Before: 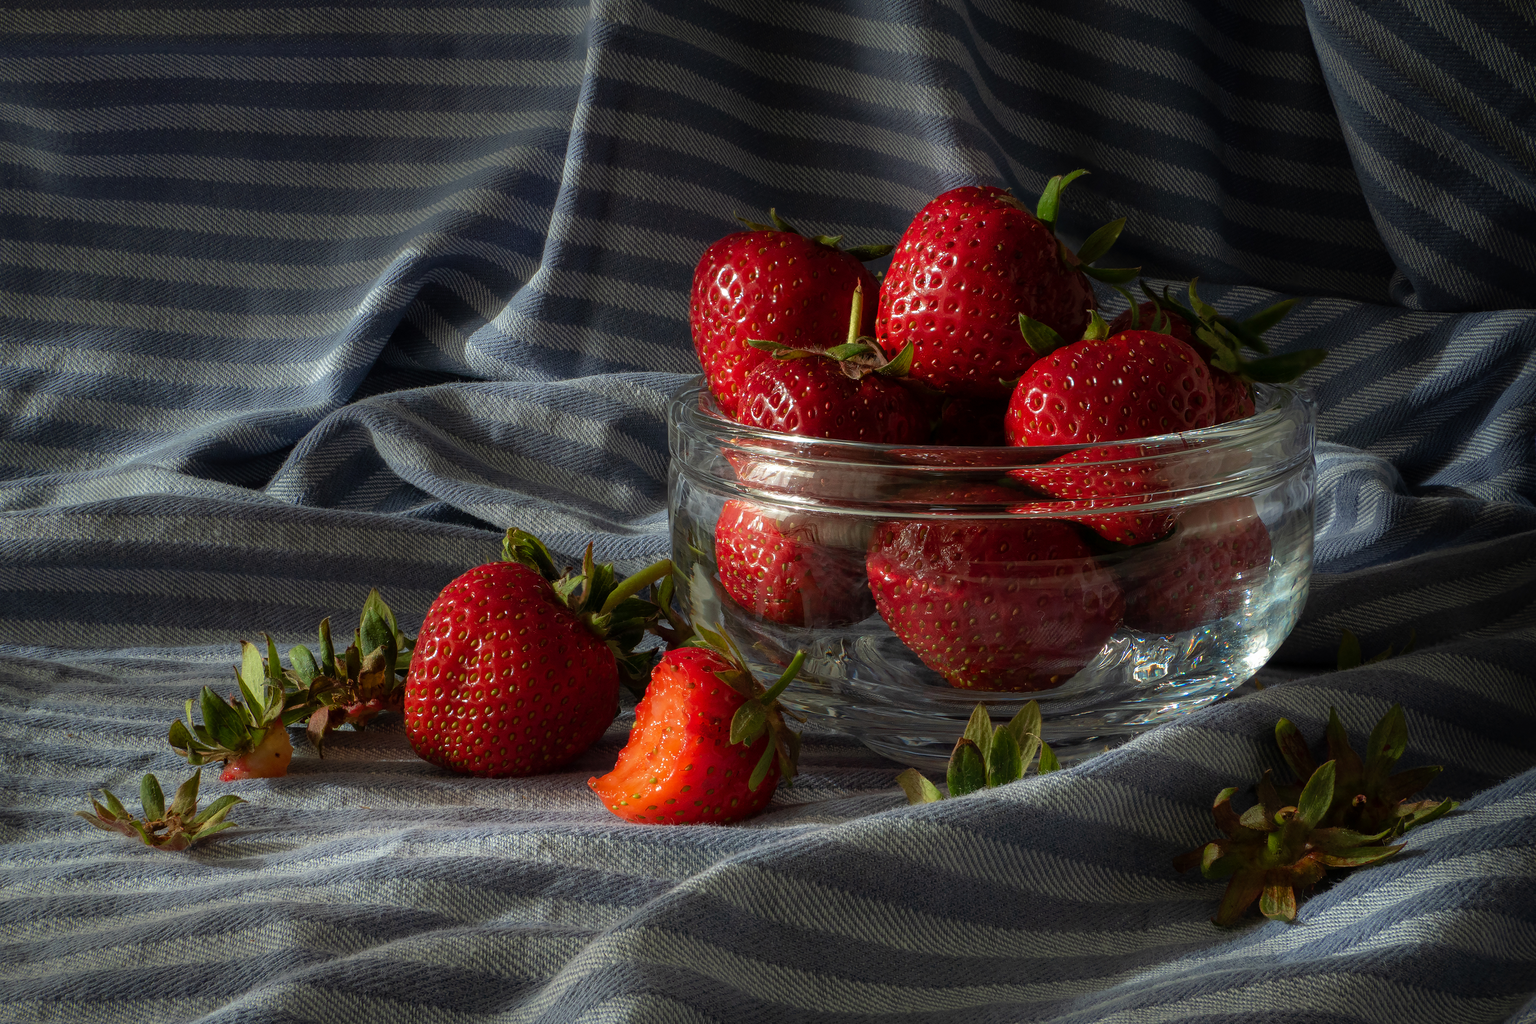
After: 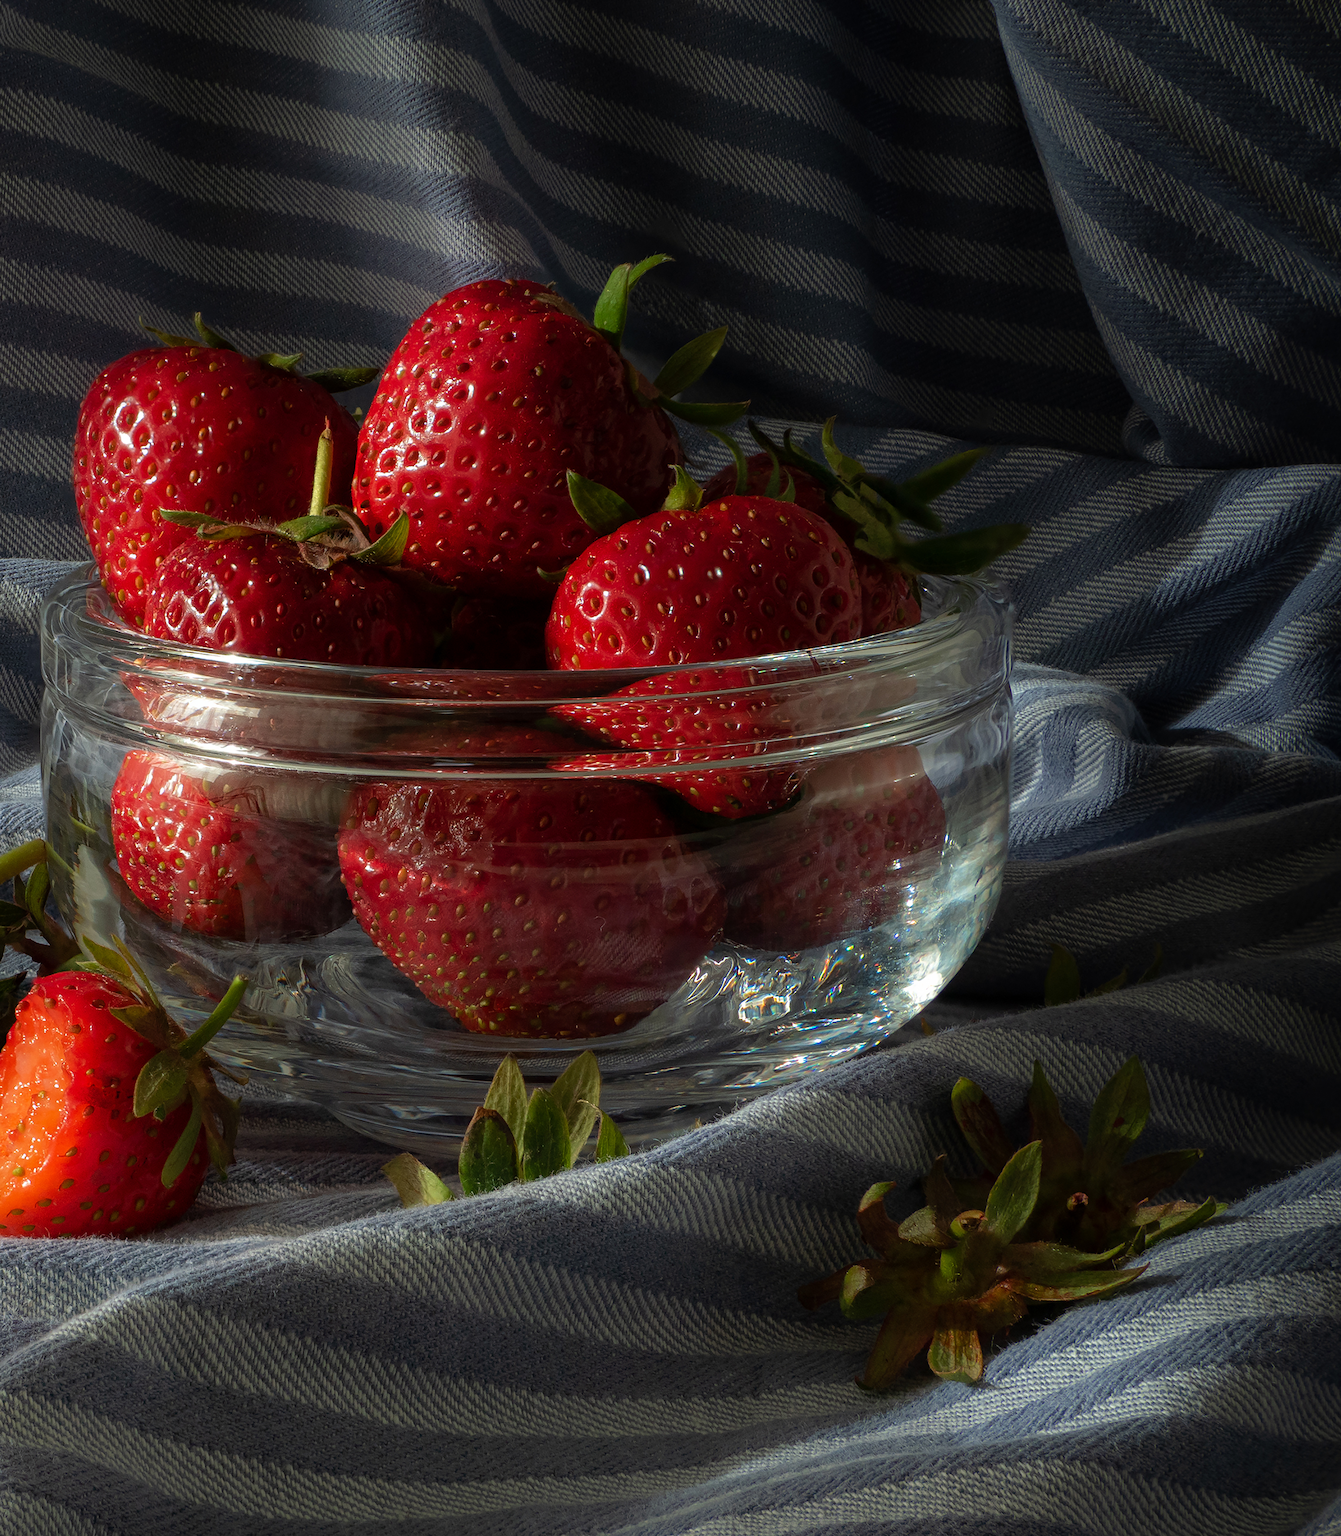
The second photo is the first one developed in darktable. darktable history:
crop: left 41.761%
